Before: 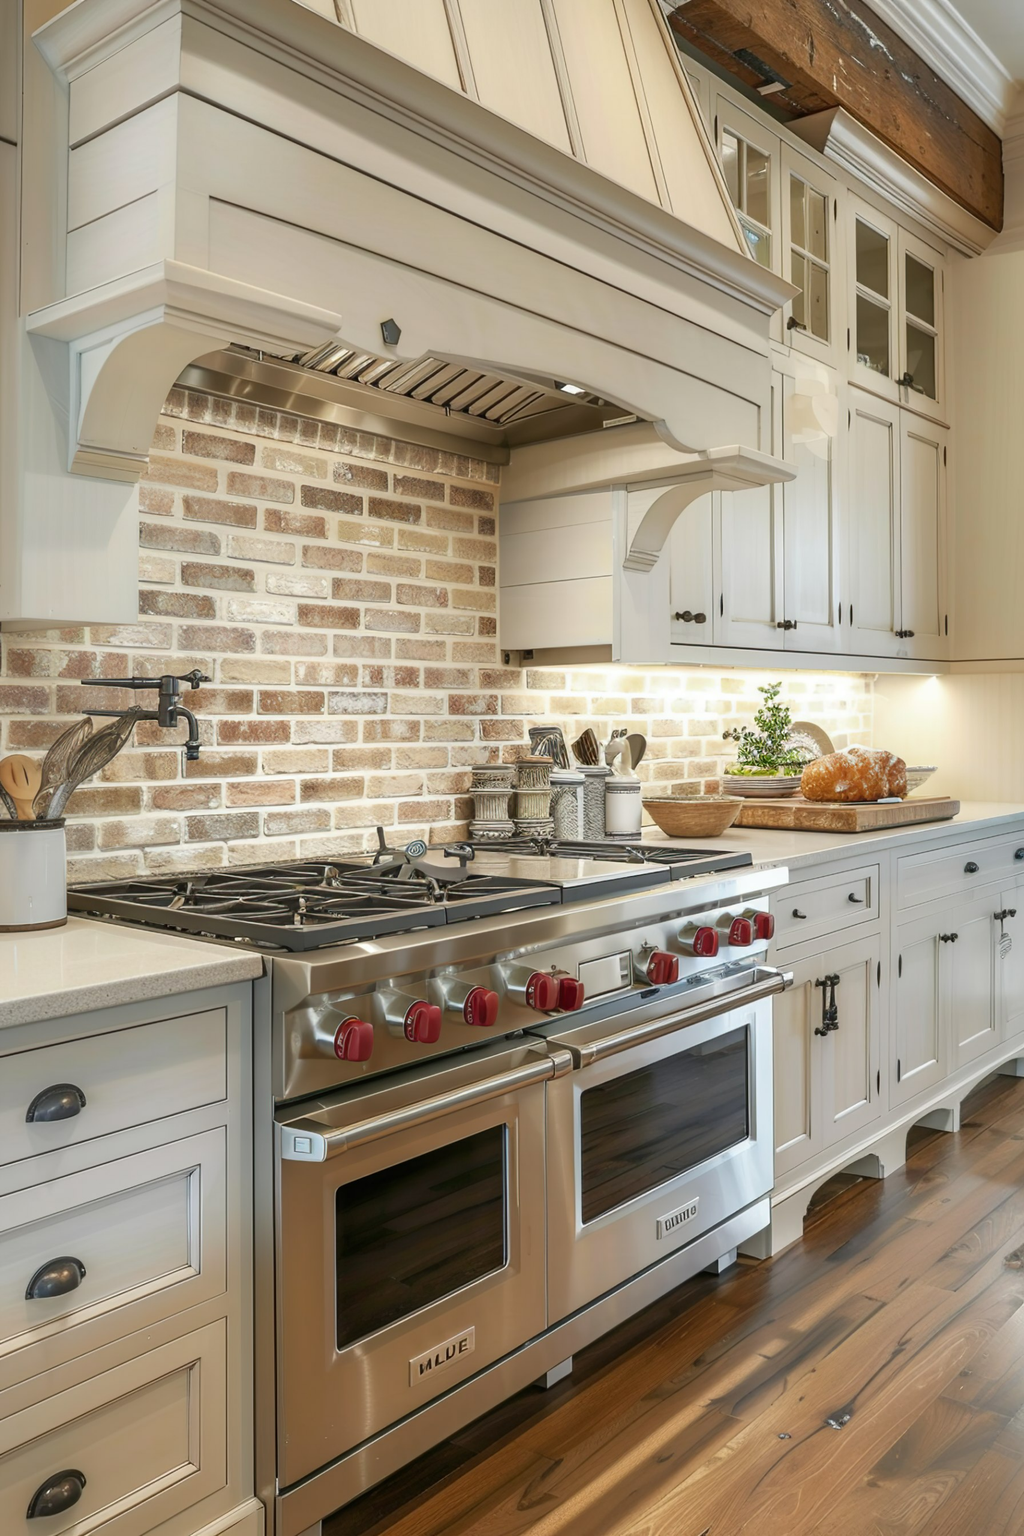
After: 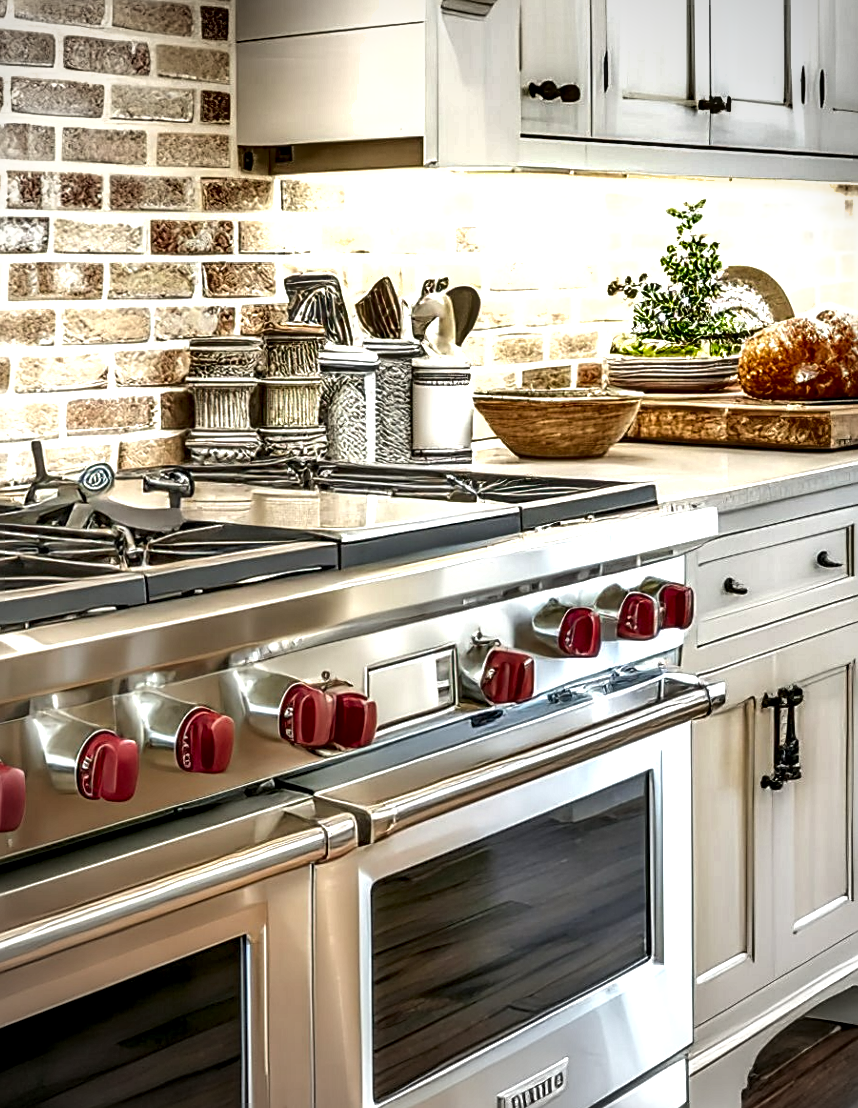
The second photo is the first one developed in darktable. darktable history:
sharpen: on, module defaults
shadows and highlights: radius 133.83, soften with gaussian
crop: left 35.03%, top 36.625%, right 14.663%, bottom 20.057%
exposure: black level correction 0, exposure 0.7 EV, compensate exposure bias true, compensate highlight preservation false
vignetting: fall-off start 71.74%
local contrast: highlights 19%, detail 186%
